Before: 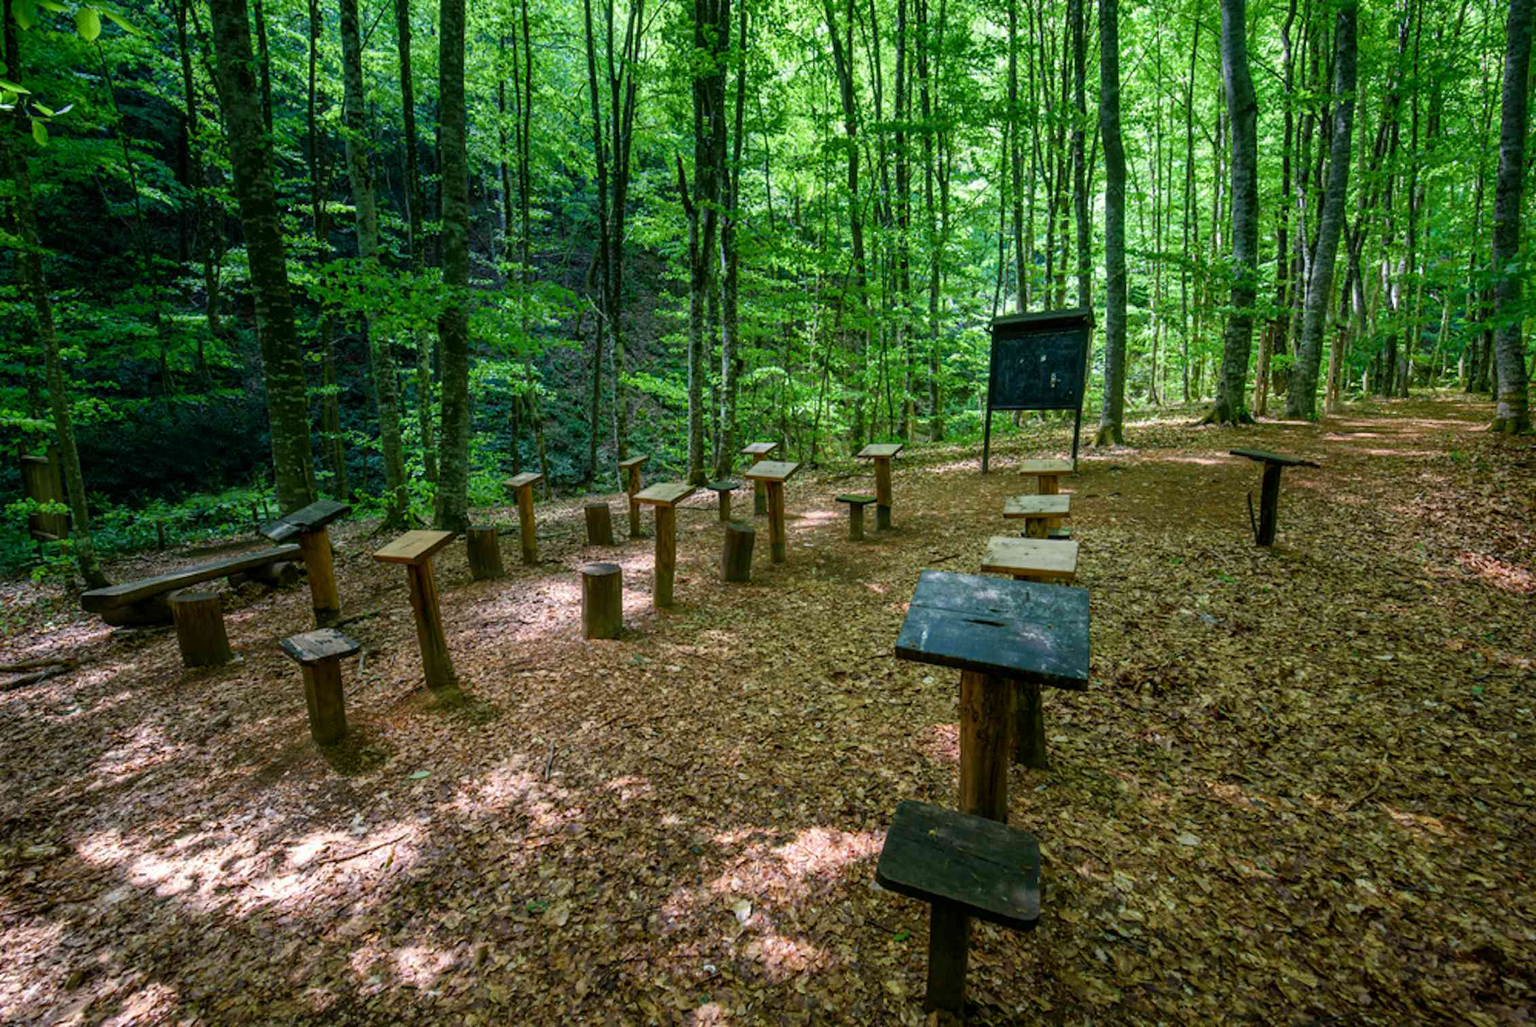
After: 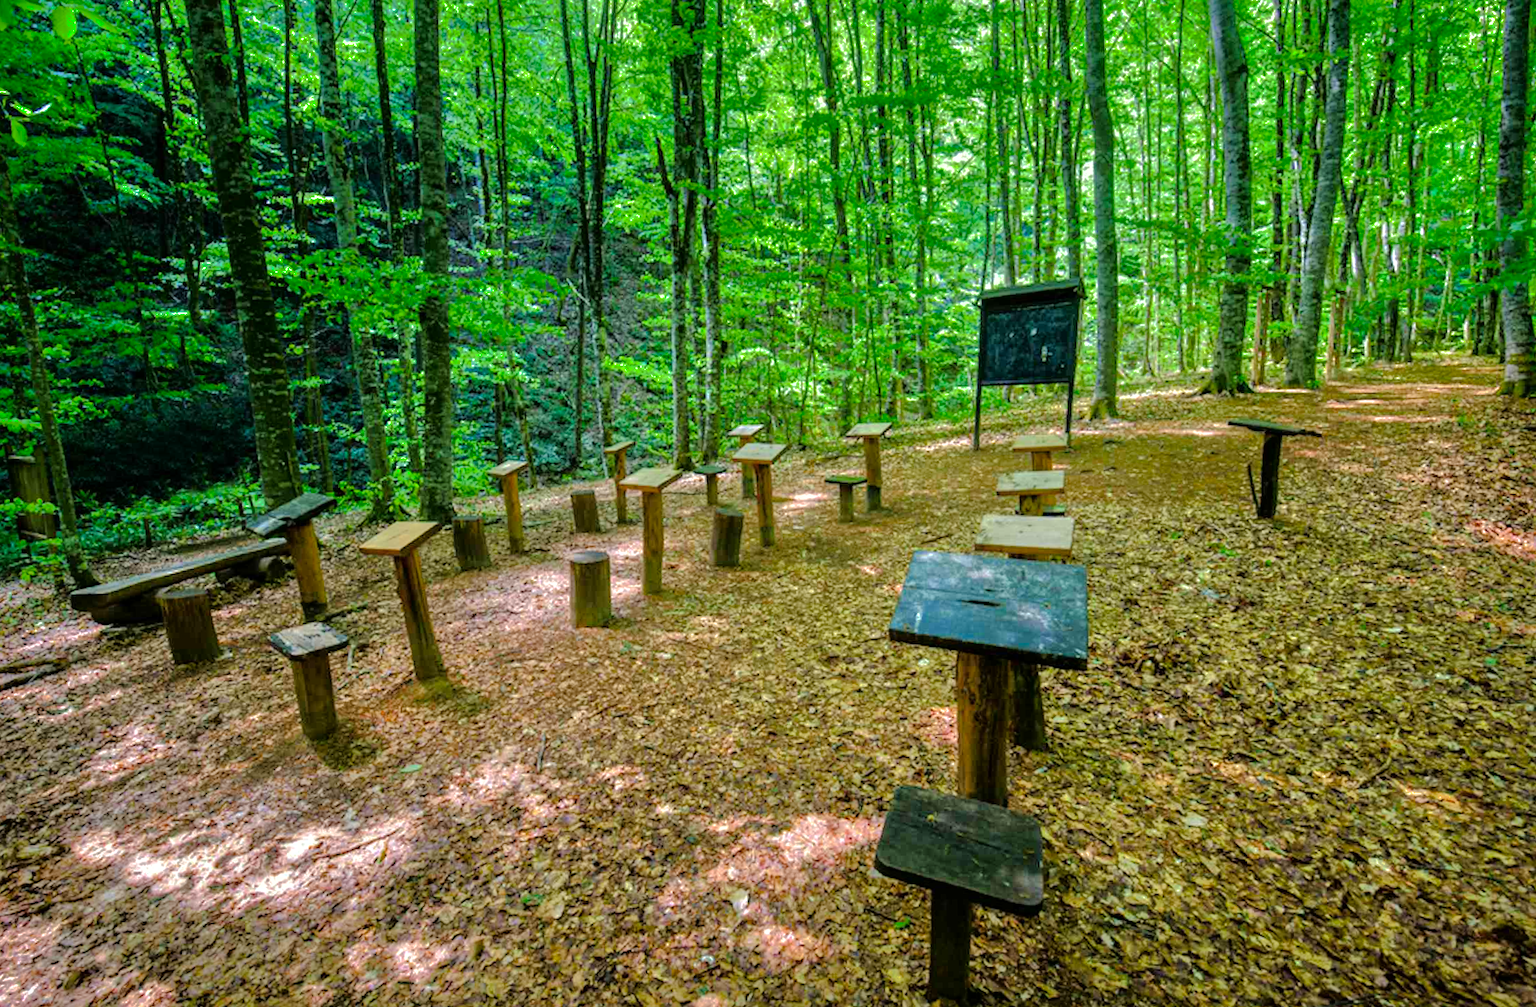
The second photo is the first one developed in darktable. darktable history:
shadows and highlights: shadows -19.91, highlights -73.15
rotate and perspective: rotation -1.32°, lens shift (horizontal) -0.031, crop left 0.015, crop right 0.985, crop top 0.047, crop bottom 0.982
tone equalizer: -7 EV 0.15 EV, -6 EV 0.6 EV, -5 EV 1.15 EV, -4 EV 1.33 EV, -3 EV 1.15 EV, -2 EV 0.6 EV, -1 EV 0.15 EV, mask exposure compensation -0.5 EV
color balance rgb: shadows fall-off 101%, linear chroma grading › mid-tones 7.63%, perceptual saturation grading › mid-tones 11.68%, mask middle-gray fulcrum 22.45%, global vibrance 10.11%, saturation formula JzAzBz (2021)
